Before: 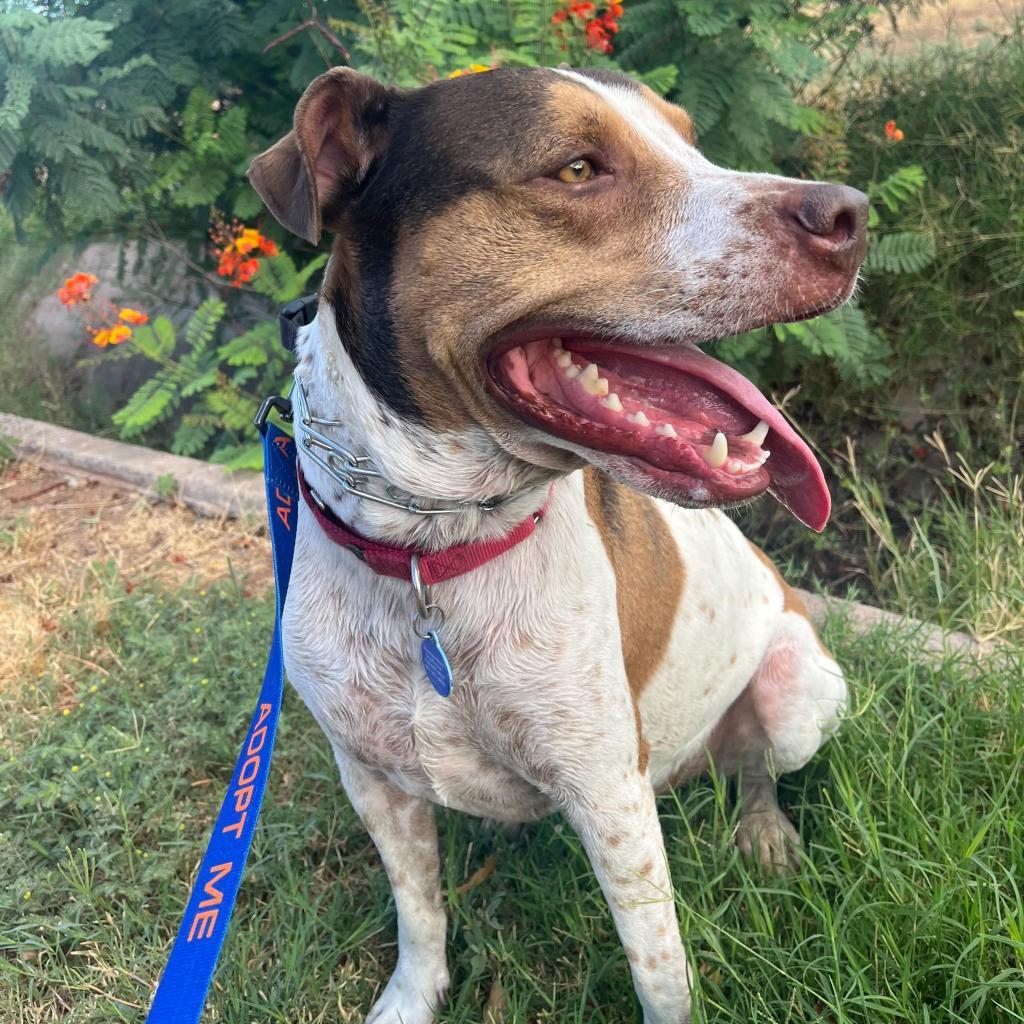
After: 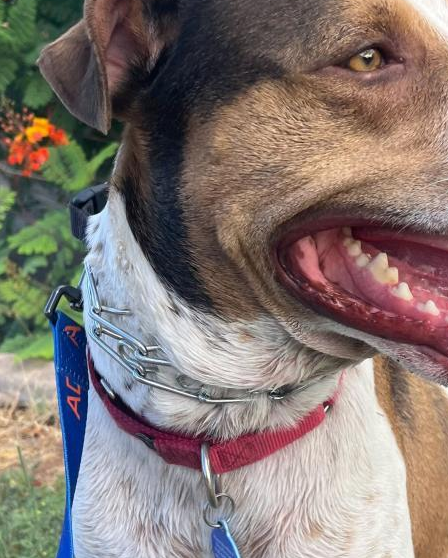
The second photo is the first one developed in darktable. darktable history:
crop: left 20.582%, top 10.865%, right 35.571%, bottom 34.596%
